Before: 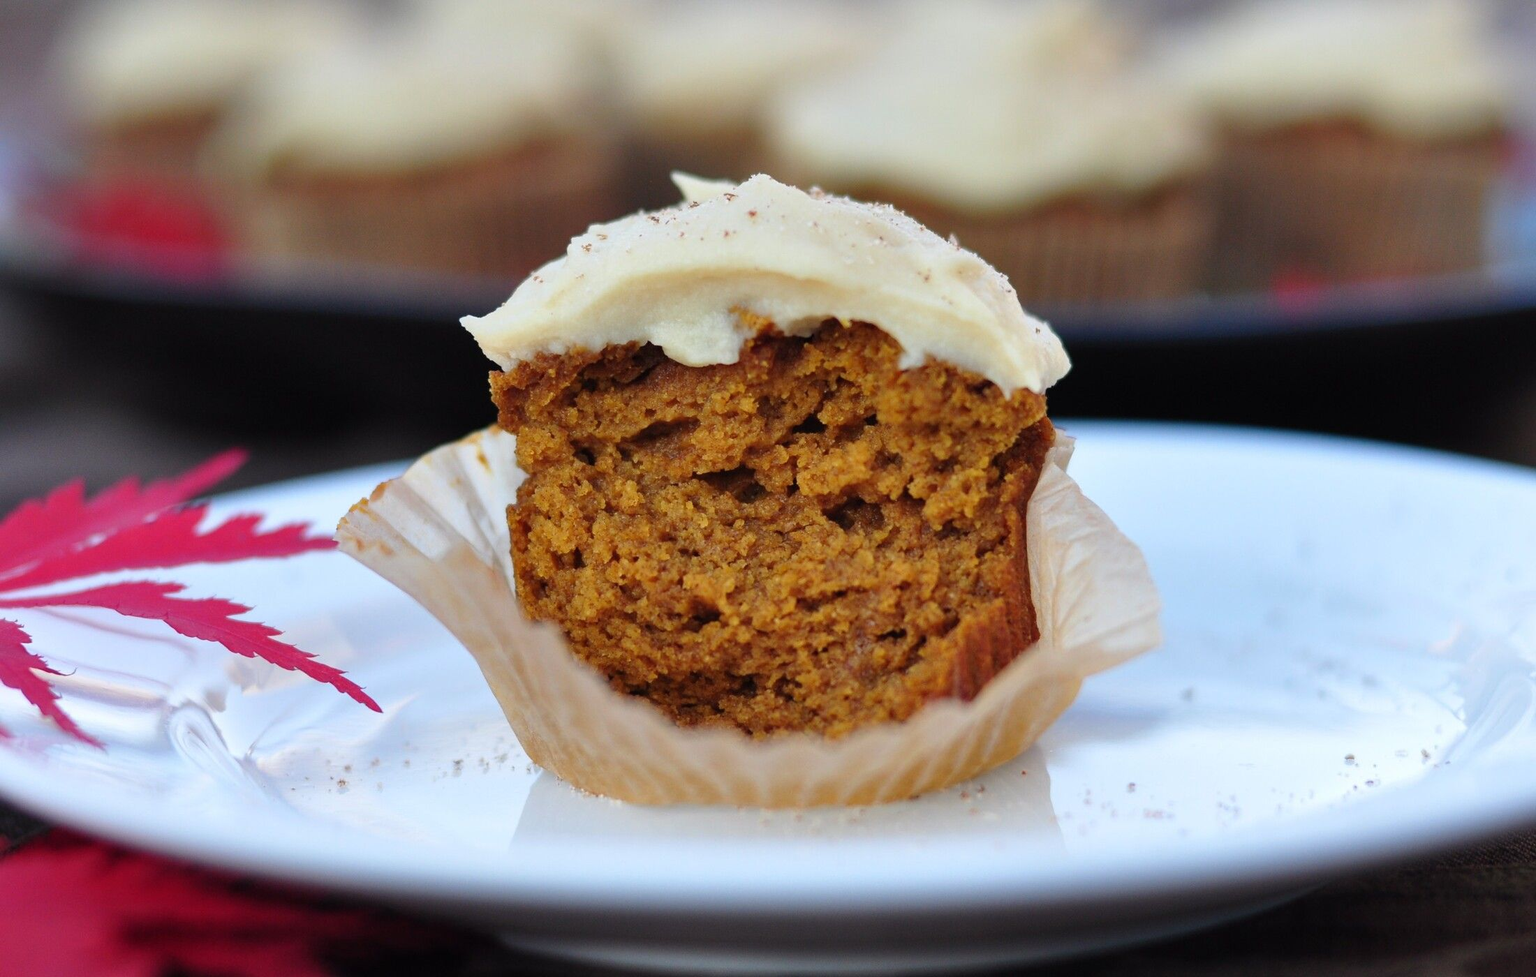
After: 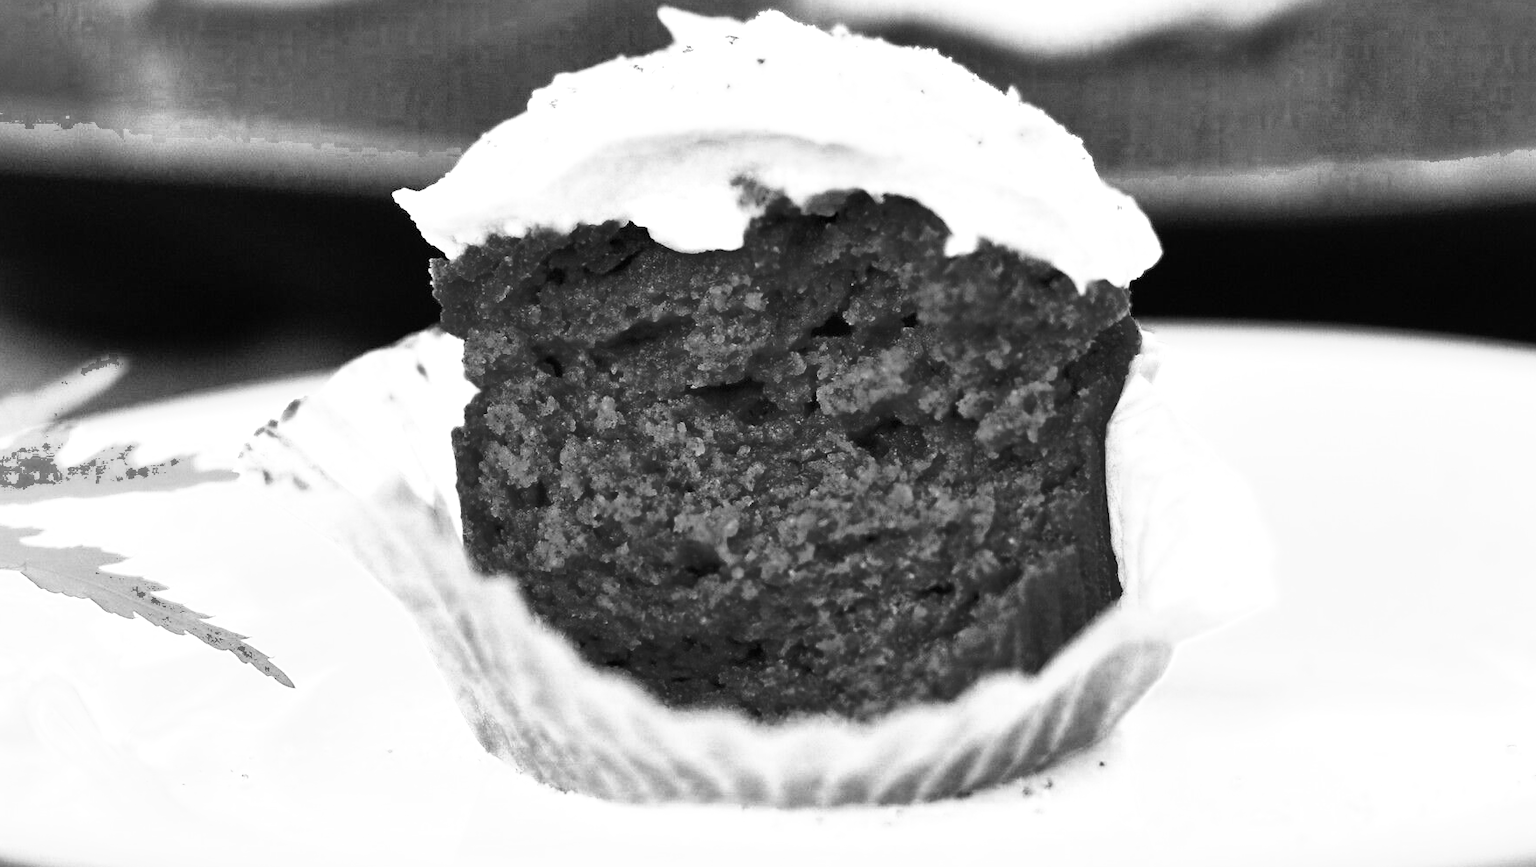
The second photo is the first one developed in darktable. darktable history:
shadows and highlights: shadows 32, highlights -31.41, soften with gaussian
color balance rgb: shadows lift › luminance -9.916%, perceptual saturation grading › global saturation 9.909%, perceptual brilliance grading › global brilliance 11.511%, global vibrance 15.043%
exposure: exposure 0.576 EV, compensate highlight preservation false
crop: left 9.608%, top 16.989%, right 10.833%, bottom 12.399%
base curve: curves: ch0 [(0, 0) (0.012, 0.01) (0.073, 0.168) (0.31, 0.711) (0.645, 0.957) (1, 1)], preserve colors none
local contrast: mode bilateral grid, contrast 20, coarseness 51, detail 119%, midtone range 0.2
color zones: curves: ch0 [(0.002, 0.429) (0.121, 0.212) (0.198, 0.113) (0.276, 0.344) (0.331, 0.541) (0.41, 0.56) (0.482, 0.289) (0.619, 0.227) (0.721, 0.18) (0.821, 0.435) (0.928, 0.555) (1, 0.587)]; ch1 [(0, 0) (0.143, 0) (0.286, 0) (0.429, 0) (0.571, 0) (0.714, 0) (0.857, 0)]
